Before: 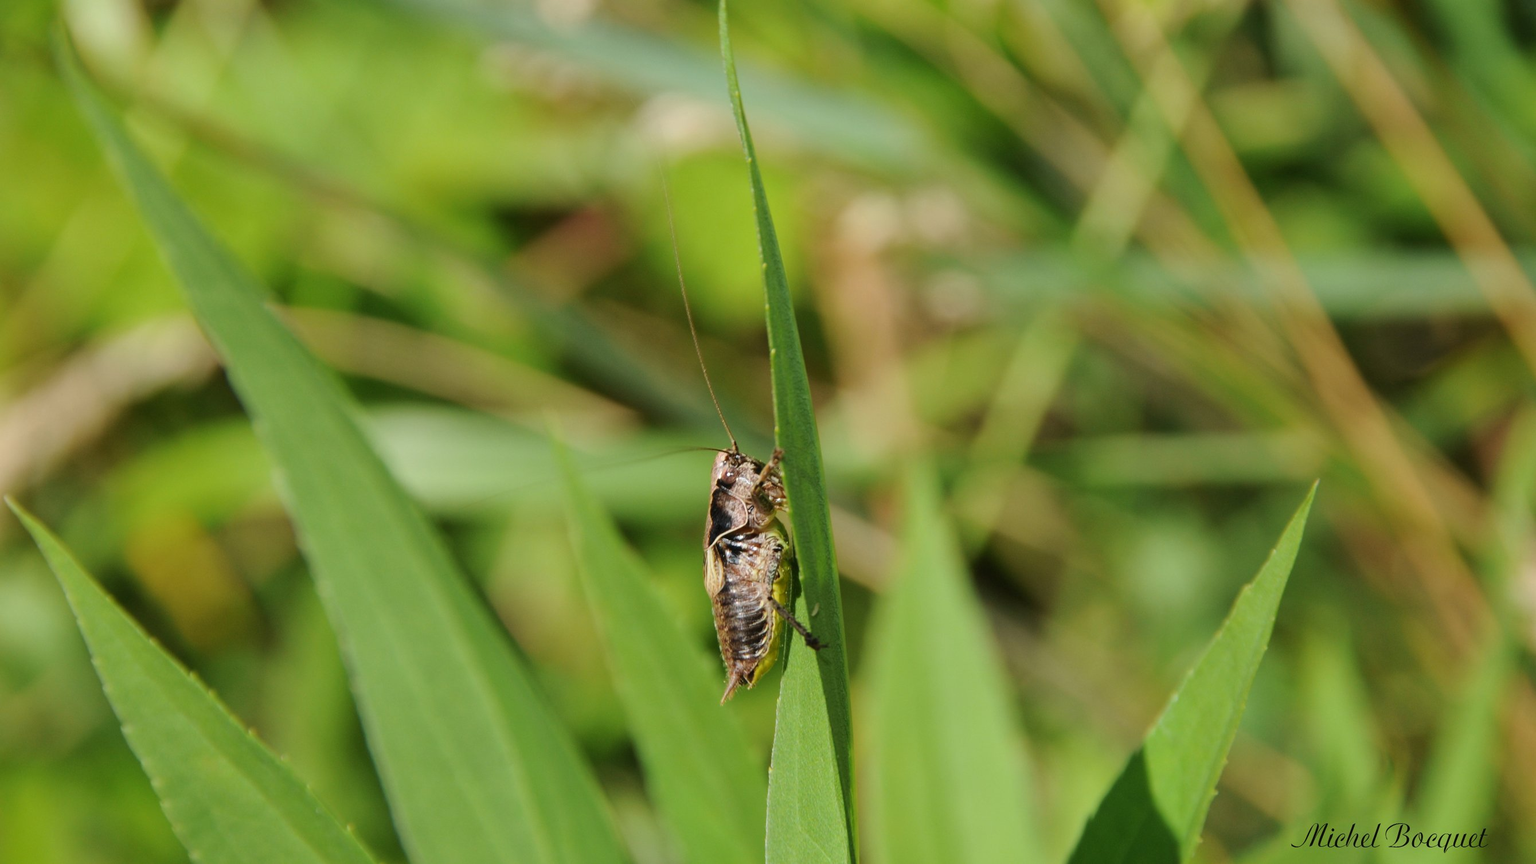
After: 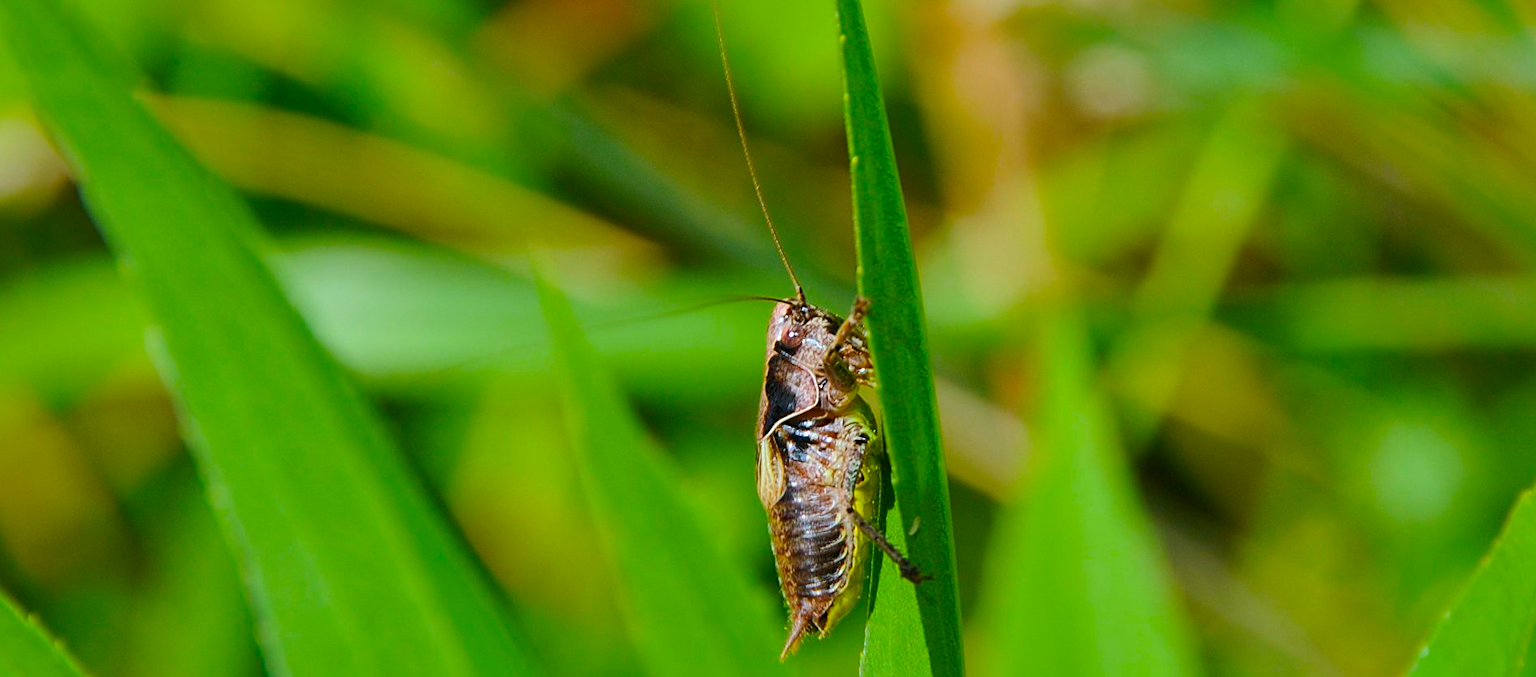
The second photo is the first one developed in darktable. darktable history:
sharpen: on, module defaults
crop: left 11.123%, top 27.61%, right 18.3%, bottom 17.034%
contrast brightness saturation: saturation 0.18
local contrast: highlights 100%, shadows 100%, detail 120%, midtone range 0.2
color balance rgb: linear chroma grading › global chroma 15%, perceptual saturation grading › global saturation 30%
shadows and highlights: on, module defaults
color calibration: x 0.367, y 0.376, temperature 4372.25 K
